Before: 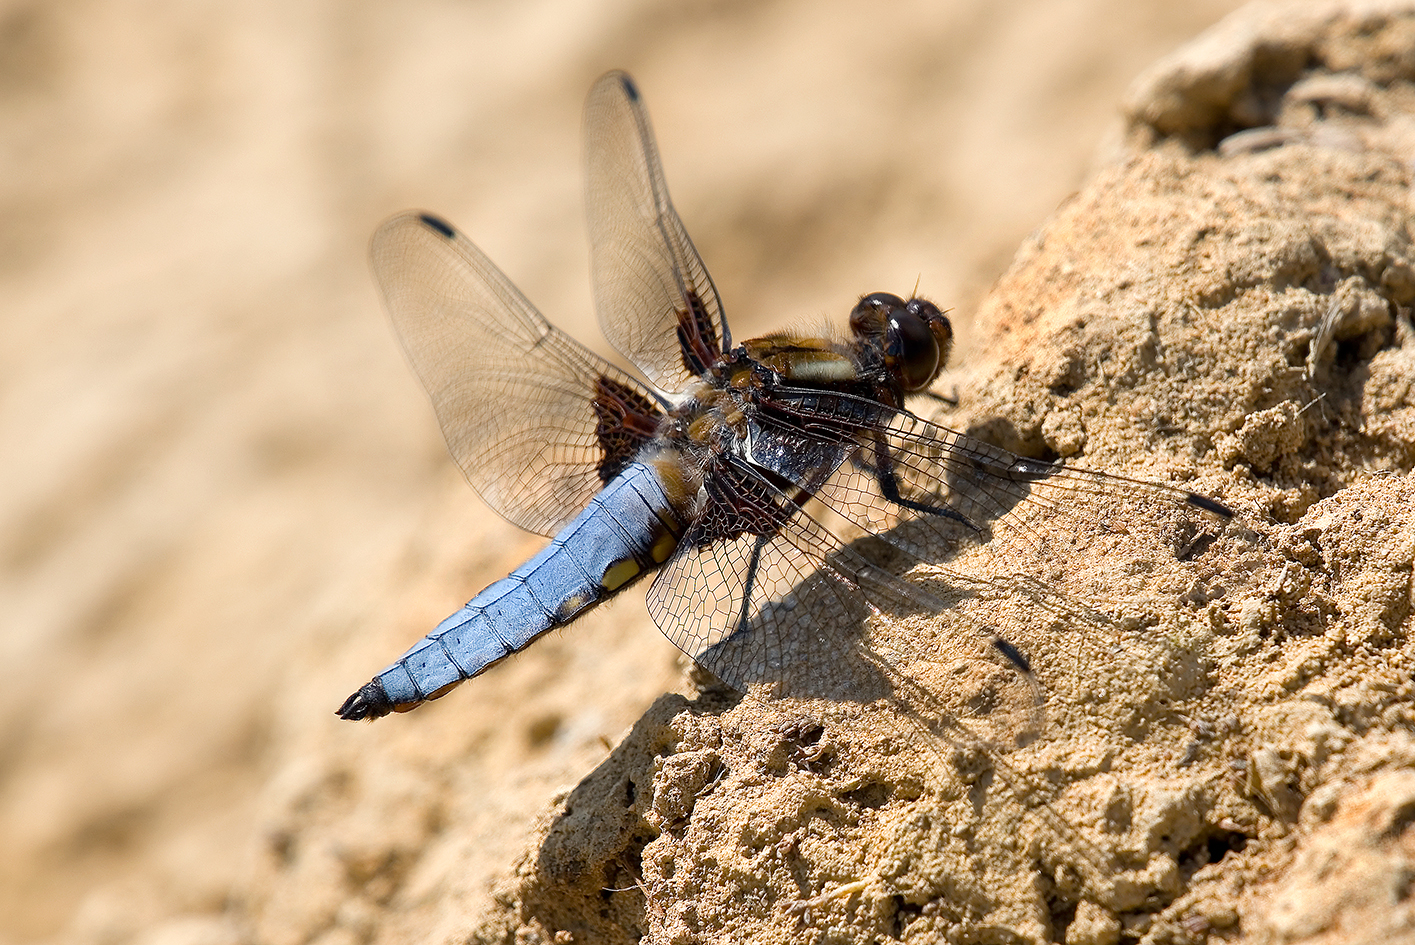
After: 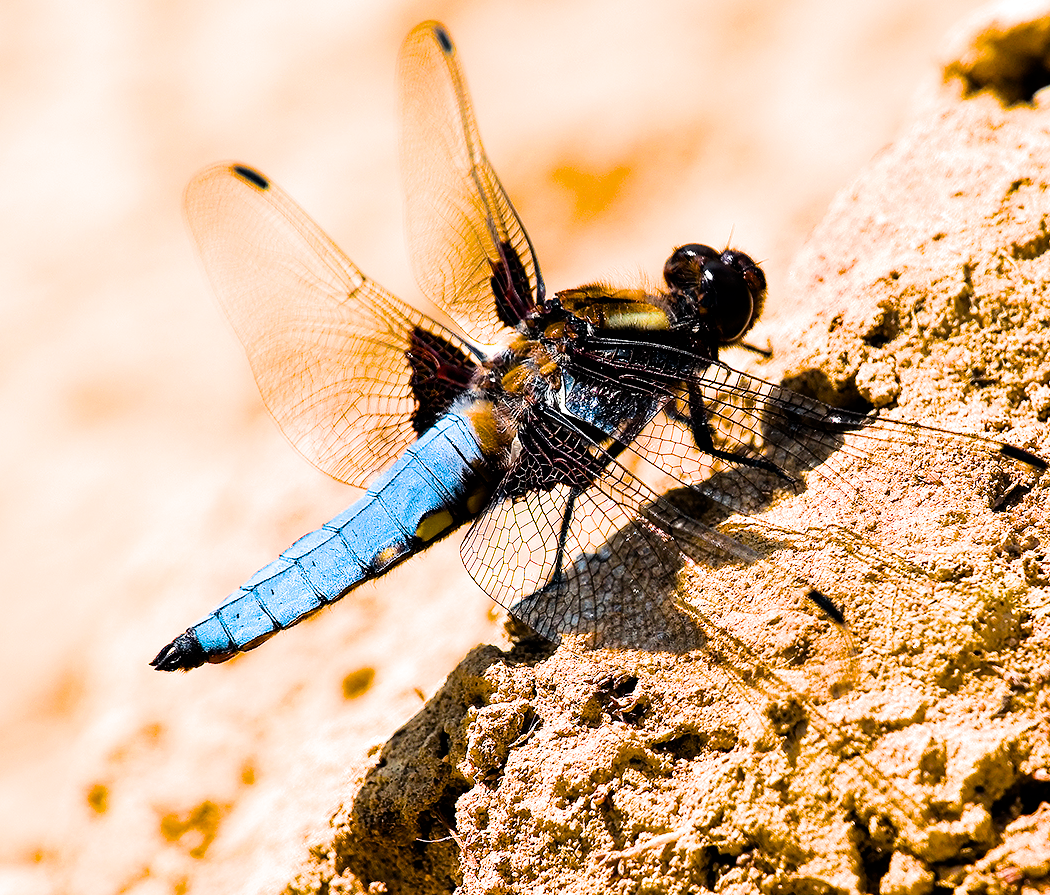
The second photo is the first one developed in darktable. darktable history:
crop and rotate: left 13.15%, top 5.251%, right 12.609%
filmic rgb: black relative exposure -5 EV, hardness 2.88, contrast 1.3, highlights saturation mix -30%
color balance rgb: linear chroma grading › highlights 100%, linear chroma grading › global chroma 23.41%, perceptual saturation grading › global saturation 35.38%, hue shift -10.68°, perceptual brilliance grading › highlights 47.25%, perceptual brilliance grading › mid-tones 22.2%, perceptual brilliance grading › shadows -5.93%
